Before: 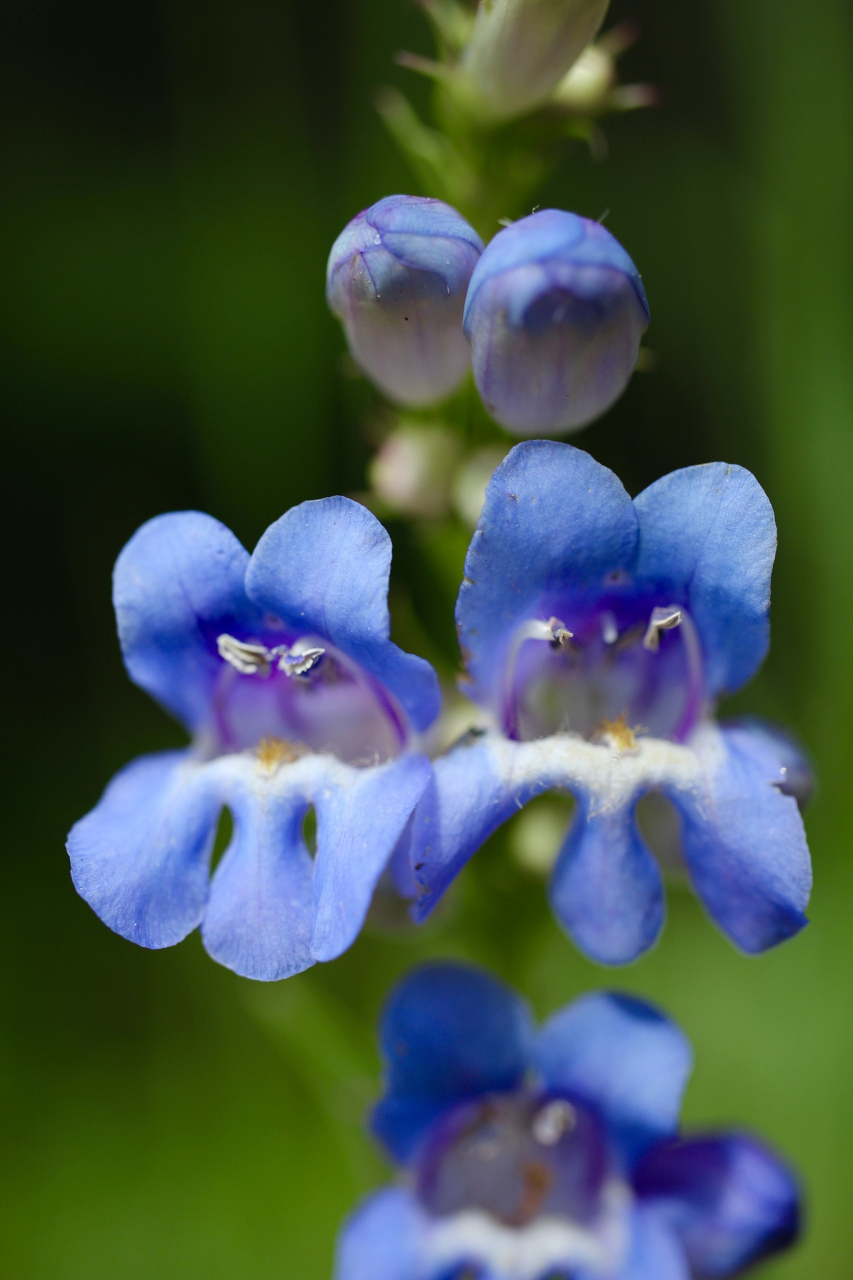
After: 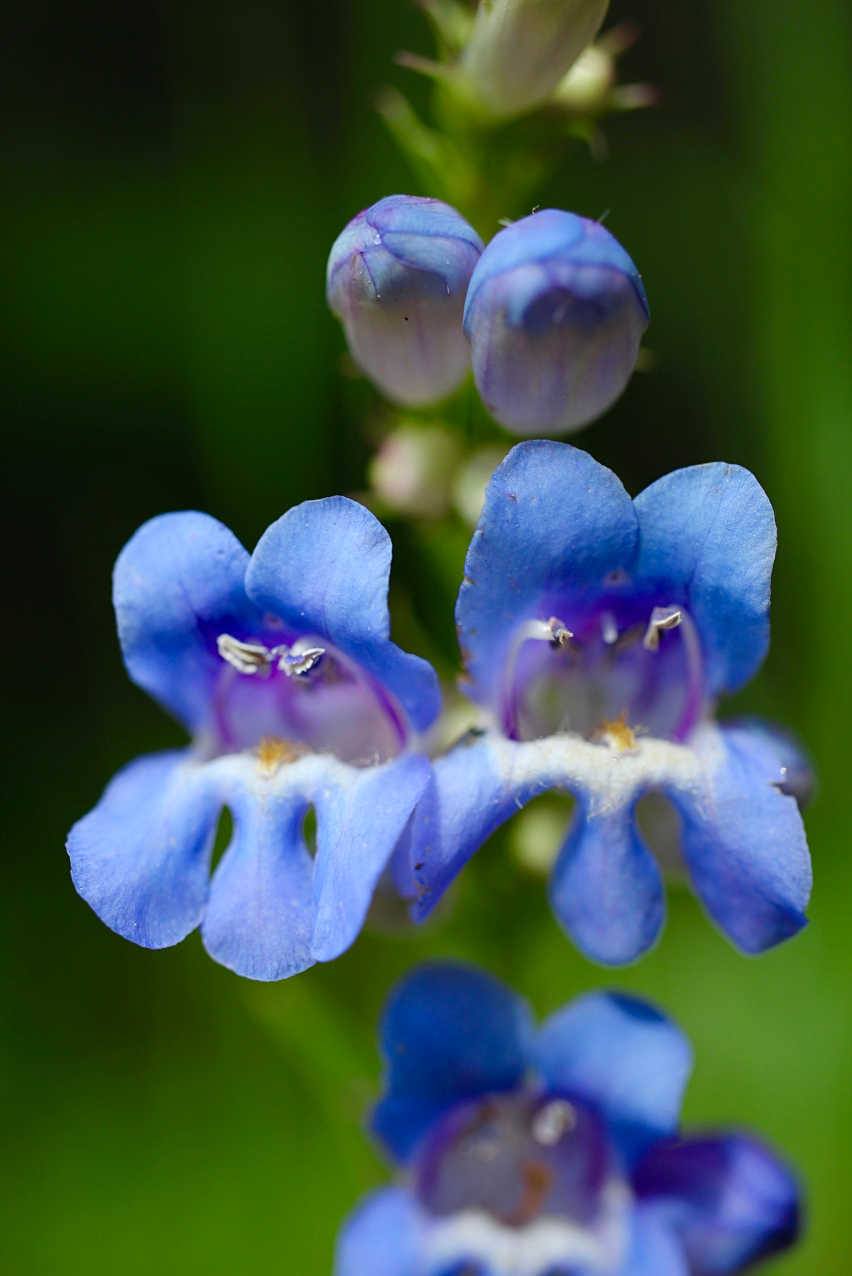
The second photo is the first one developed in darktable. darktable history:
crop: top 0.035%, bottom 0.204%
sharpen: amount 0.207
